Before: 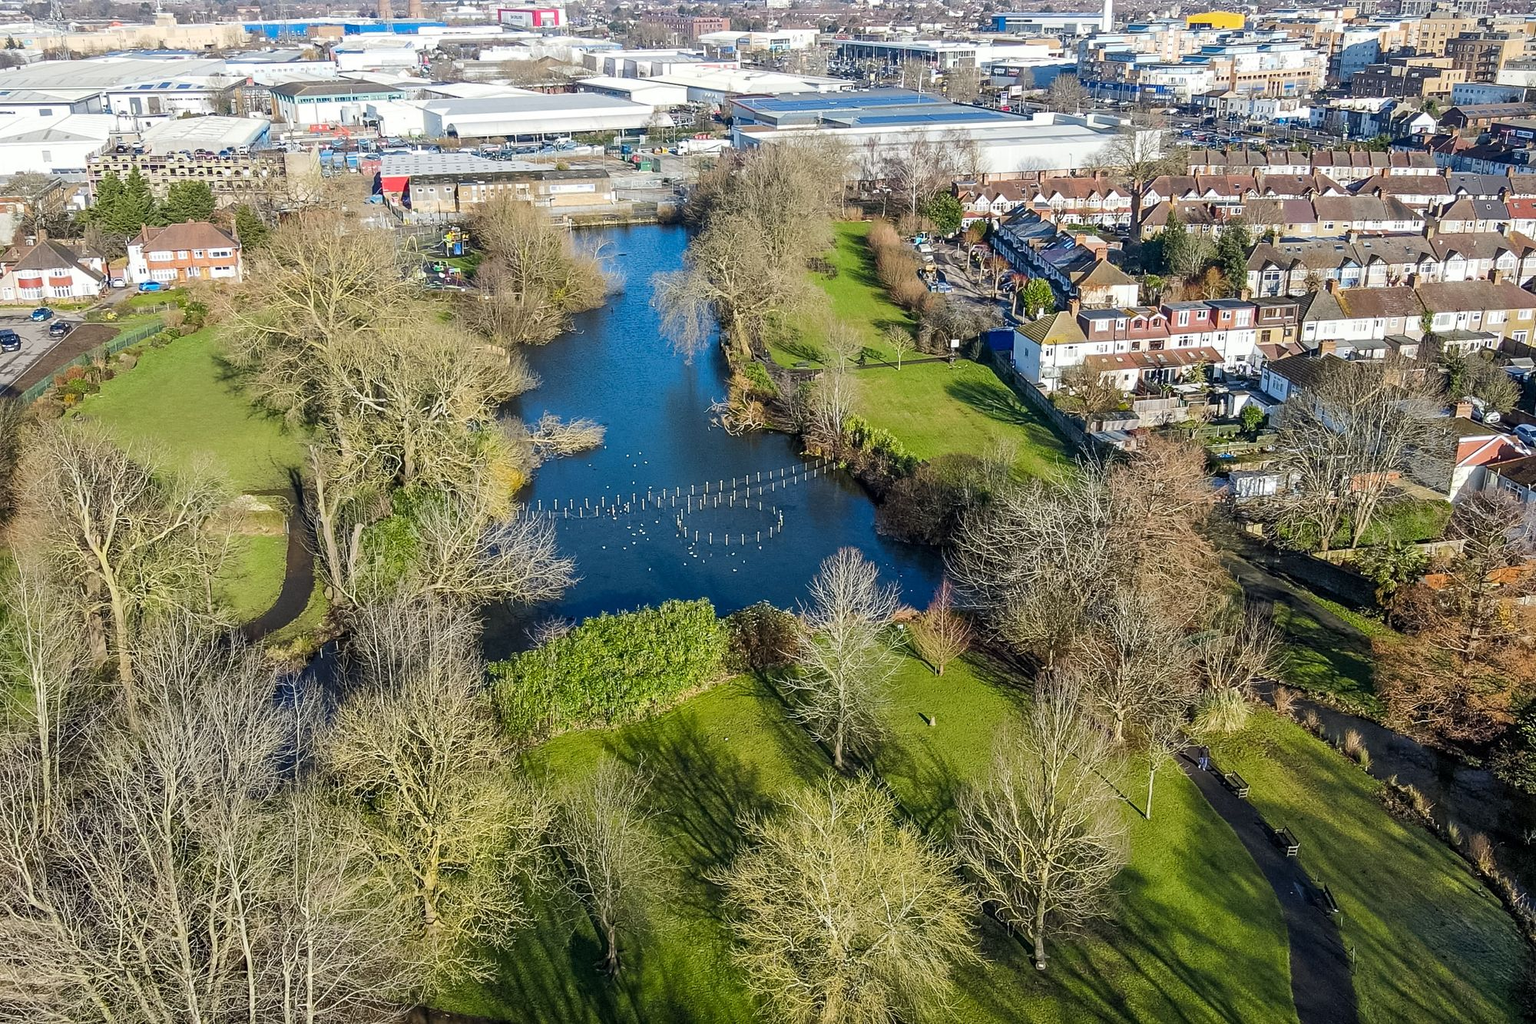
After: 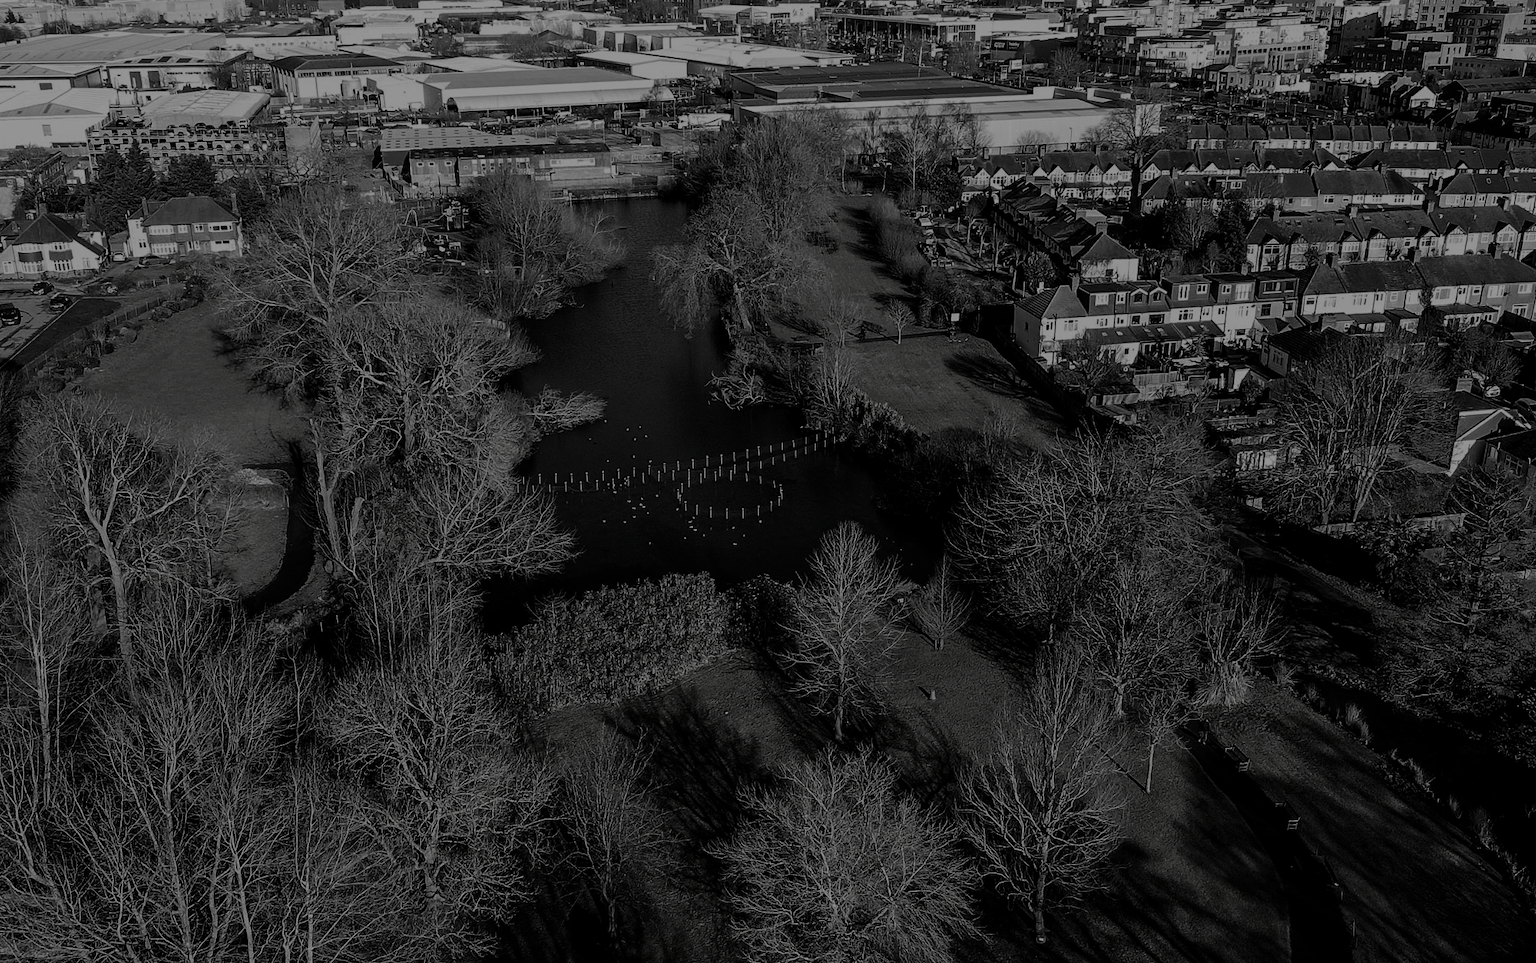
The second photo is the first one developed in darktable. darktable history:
filmic rgb: black relative exposure -7.65 EV, white relative exposure 4.56 EV, hardness 3.61, contrast in shadows safe
contrast brightness saturation: contrast 0.019, brightness -0.993, saturation -0.995
crop and rotate: top 2.622%, bottom 3.203%
